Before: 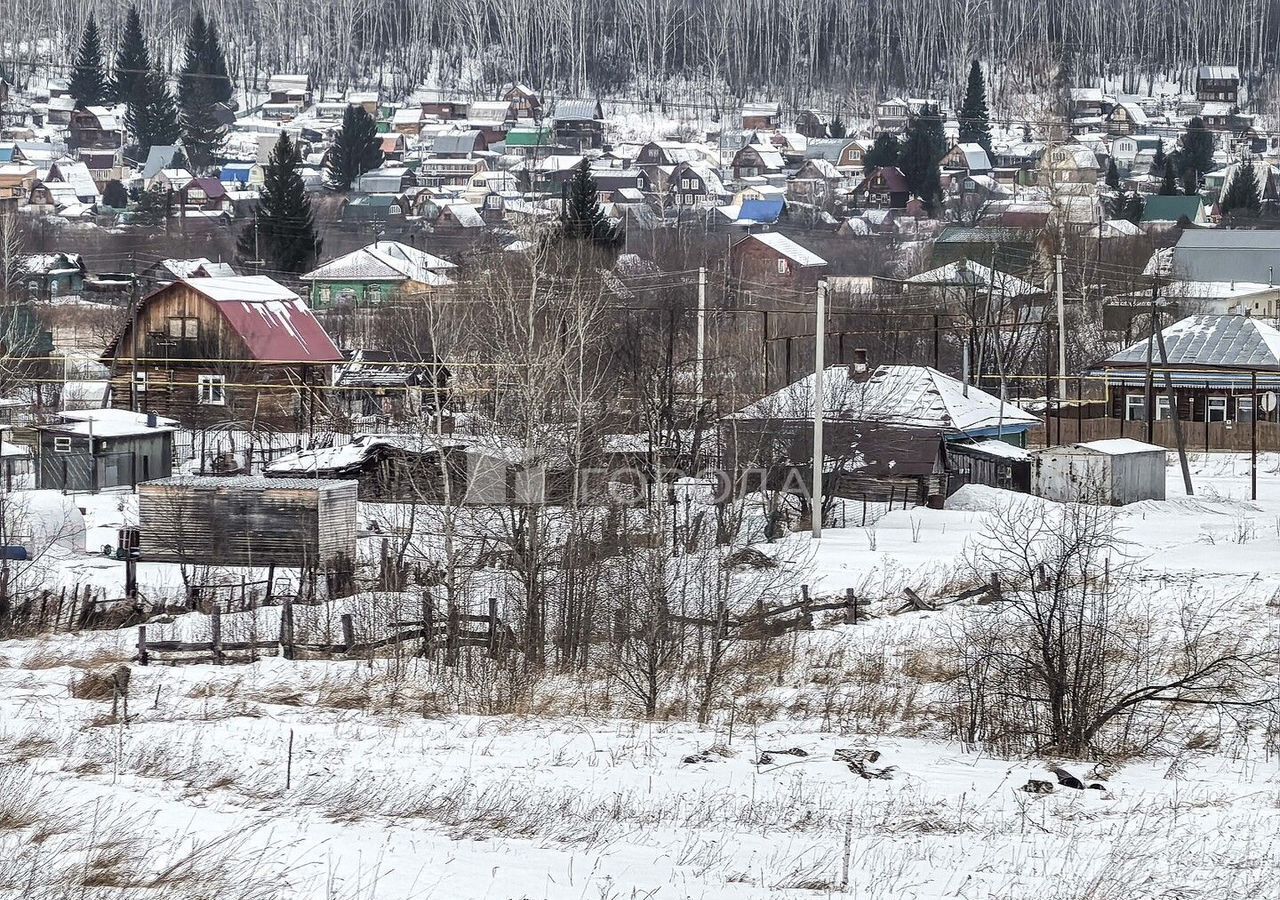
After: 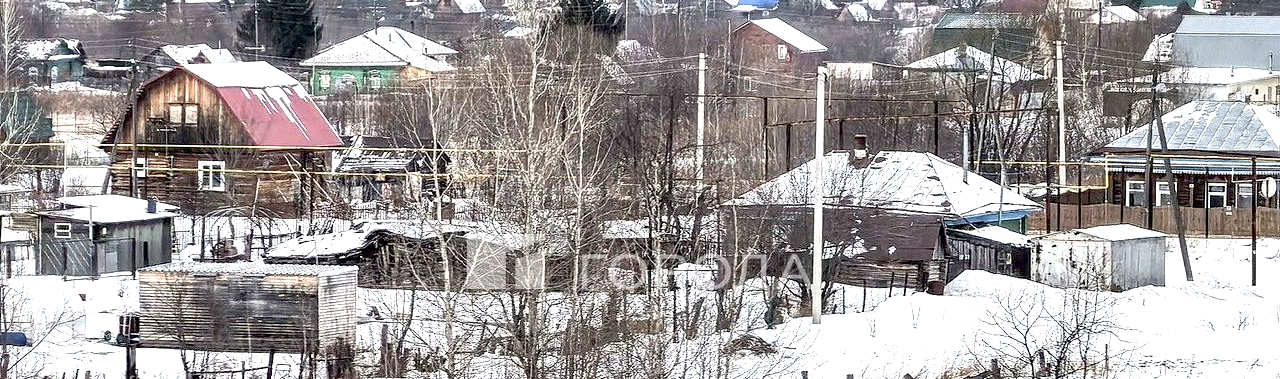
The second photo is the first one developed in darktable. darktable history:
crop and rotate: top 23.829%, bottom 34.049%
exposure: black level correction 0.008, exposure 0.984 EV, compensate highlight preservation false
